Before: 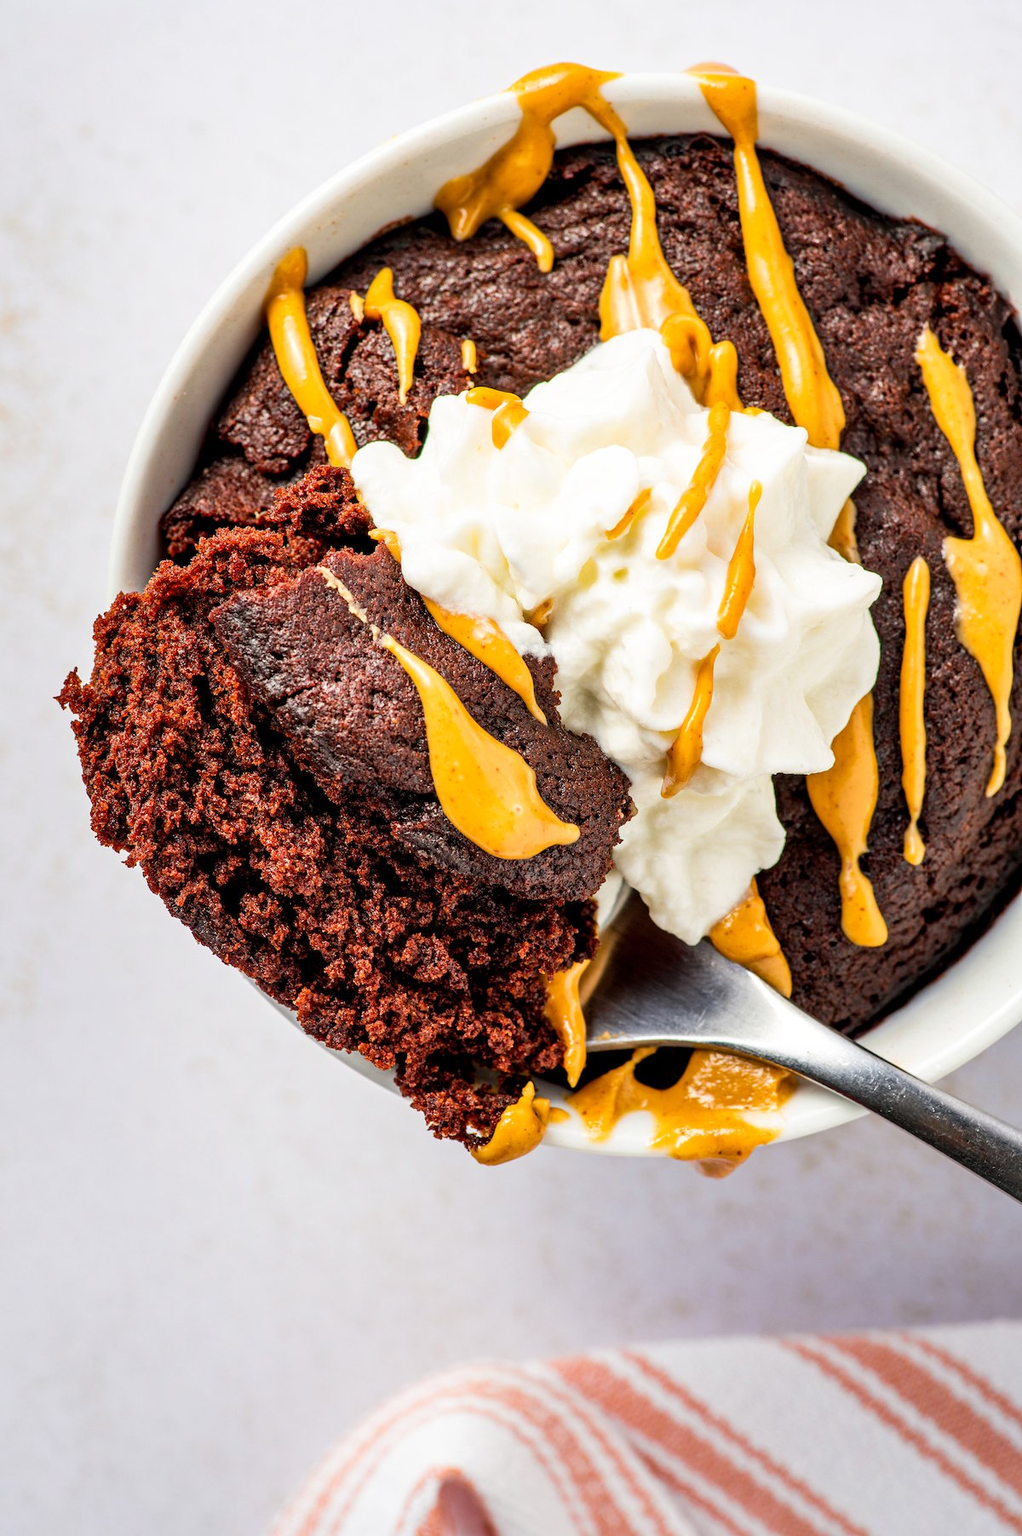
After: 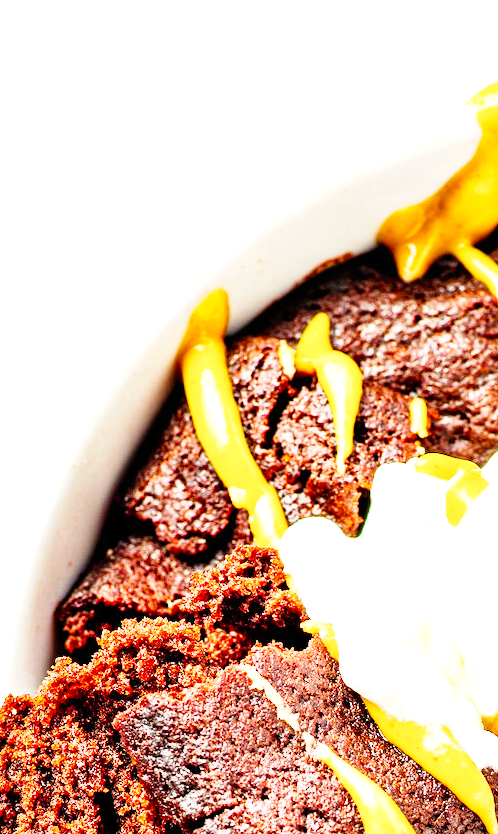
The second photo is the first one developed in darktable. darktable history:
color balance rgb: perceptual saturation grading › global saturation -0.079%, perceptual brilliance grading › global brilliance 17.505%, global vibrance 11.221%
crop and rotate: left 11.018%, top 0.073%, right 47.415%, bottom 53.647%
base curve: curves: ch0 [(0, 0) (0, 0.001) (0.001, 0.001) (0.004, 0.002) (0.007, 0.004) (0.015, 0.013) (0.033, 0.045) (0.052, 0.096) (0.075, 0.17) (0.099, 0.241) (0.163, 0.42) (0.219, 0.55) (0.259, 0.616) (0.327, 0.722) (0.365, 0.765) (0.522, 0.873) (0.547, 0.881) (0.689, 0.919) (0.826, 0.952) (1, 1)], preserve colors none
